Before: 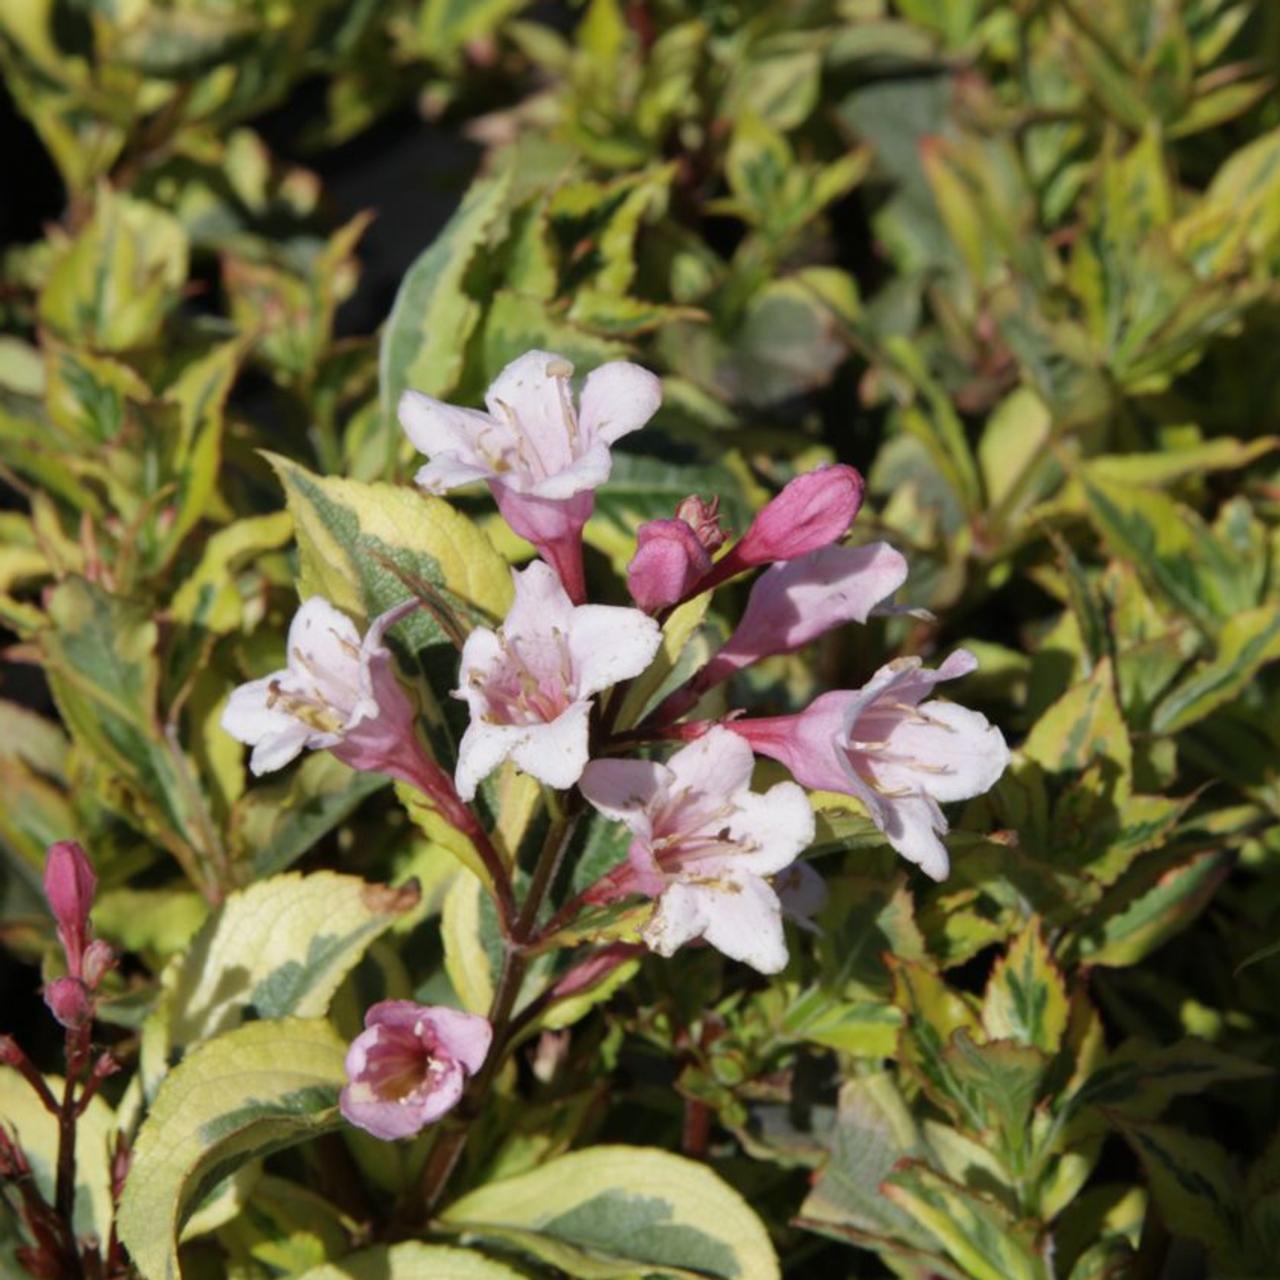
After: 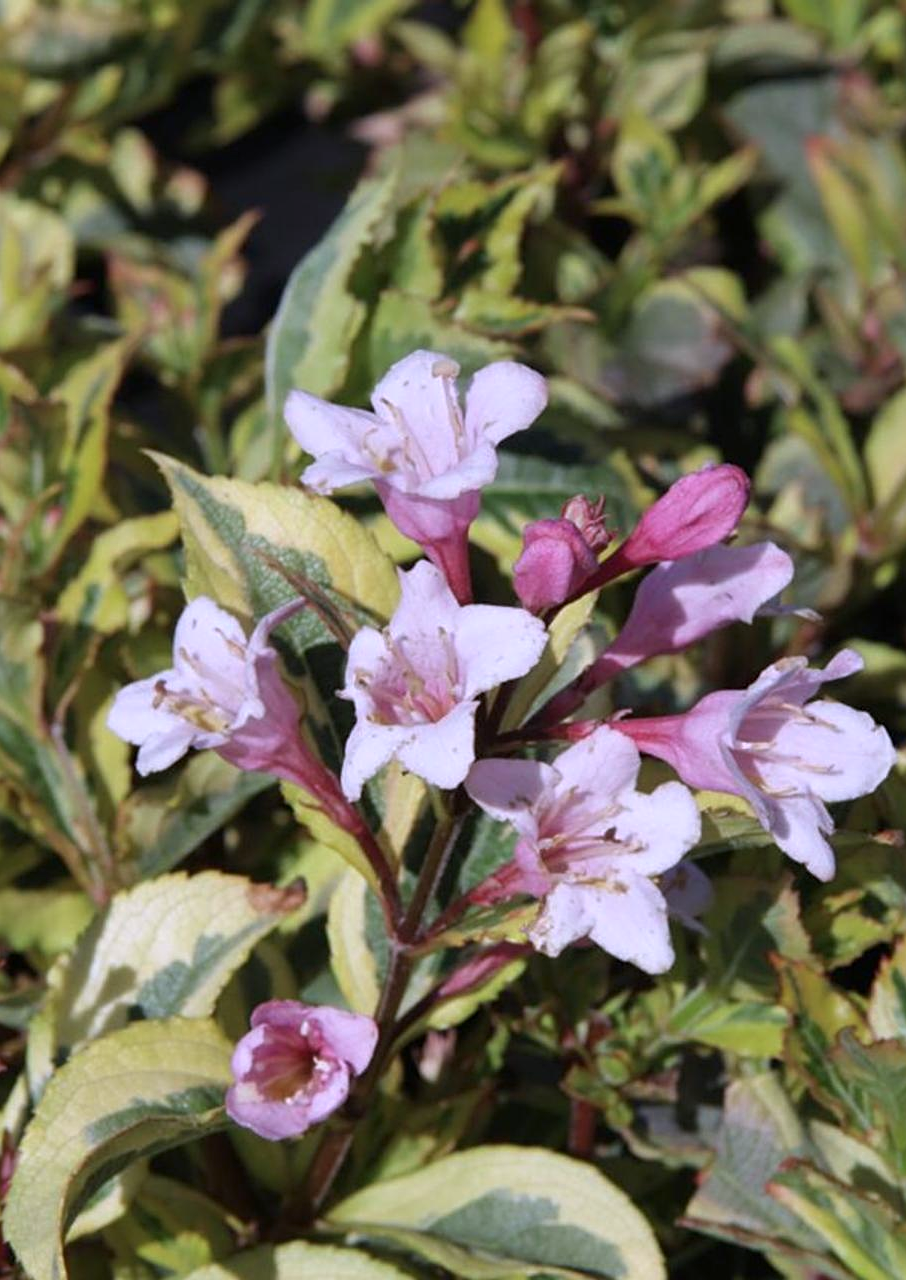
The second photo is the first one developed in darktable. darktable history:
color calibration: illuminant custom, x 0.367, y 0.392, temperature 4435.31 K
sharpen: radius 2.49, amount 0.33
crop and rotate: left 8.982%, right 20.177%
